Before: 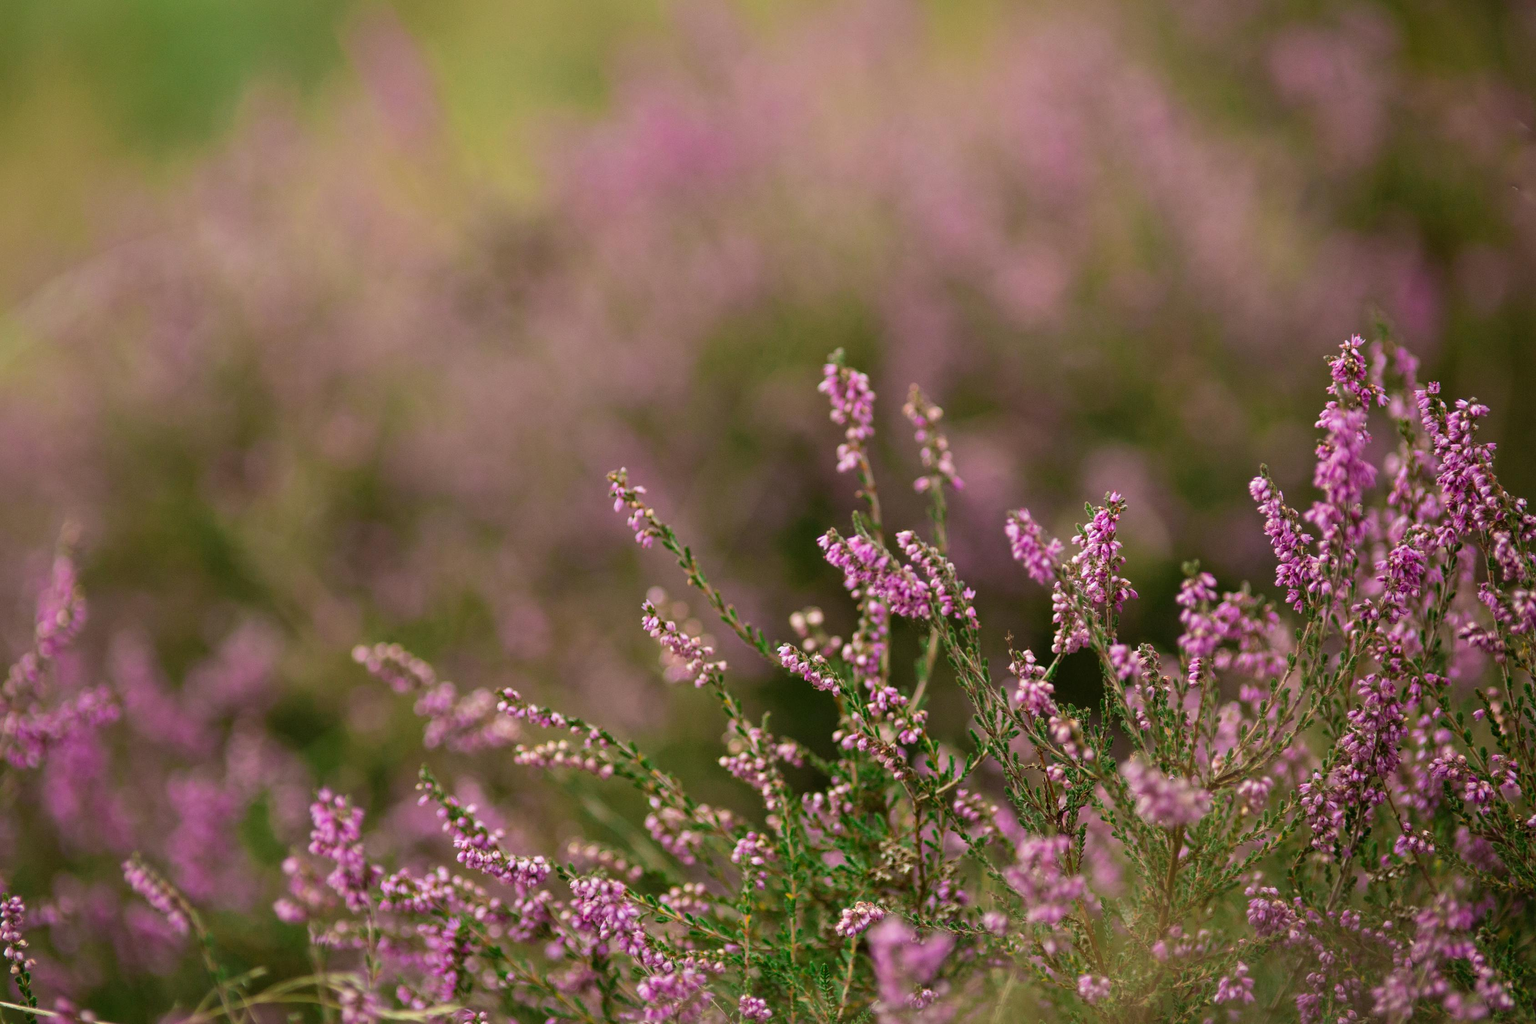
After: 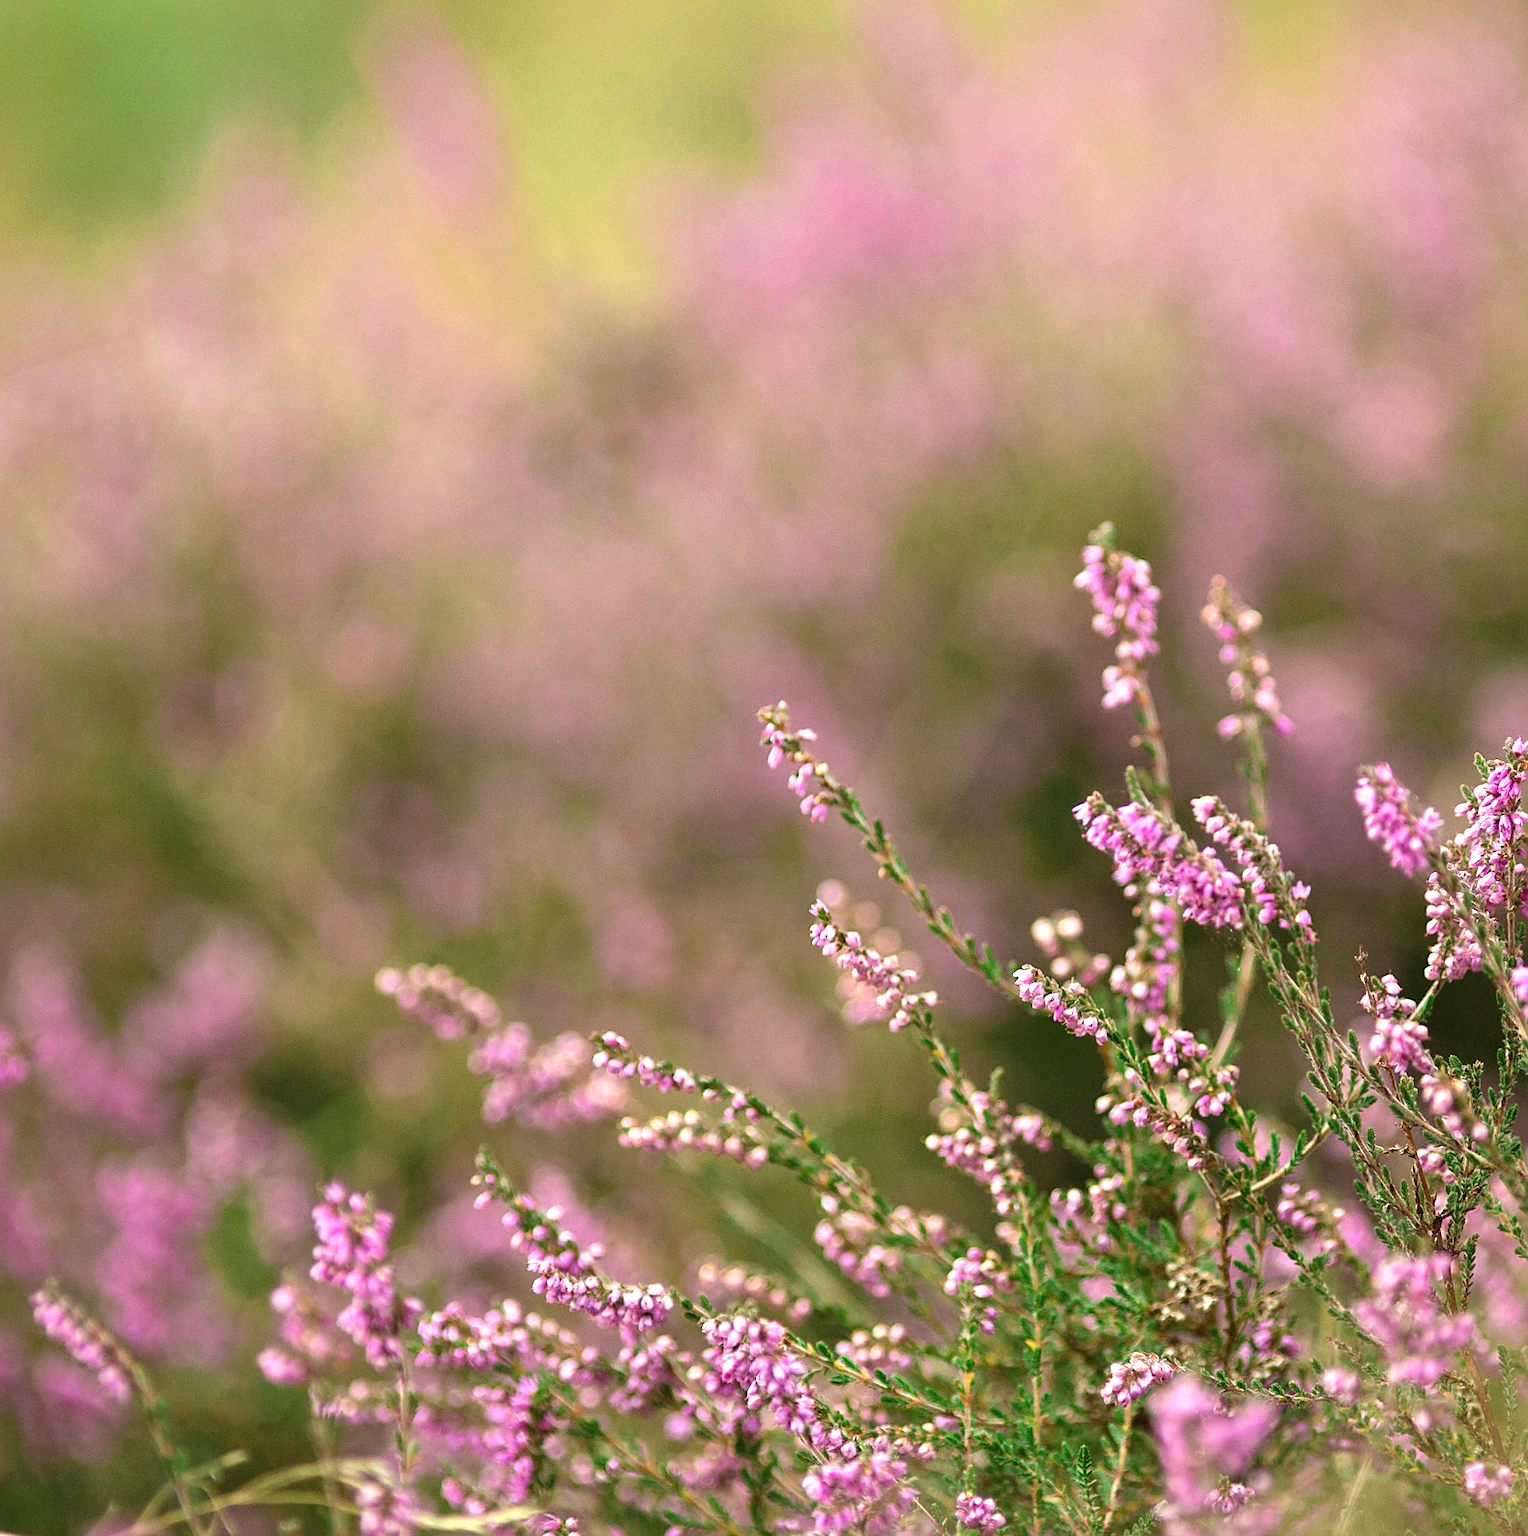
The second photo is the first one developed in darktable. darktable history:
contrast brightness saturation: contrast 0.013, saturation -0.059
sharpen: on, module defaults
exposure: black level correction 0, exposure 0.899 EV, compensate exposure bias true, compensate highlight preservation false
crop and rotate: left 6.68%, right 26.961%
